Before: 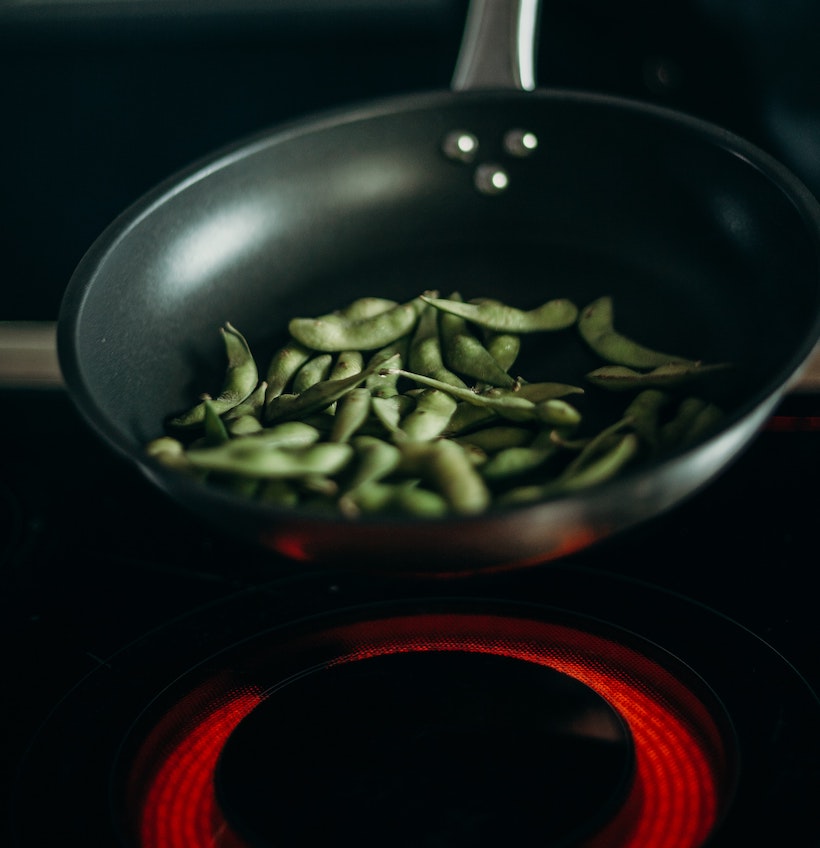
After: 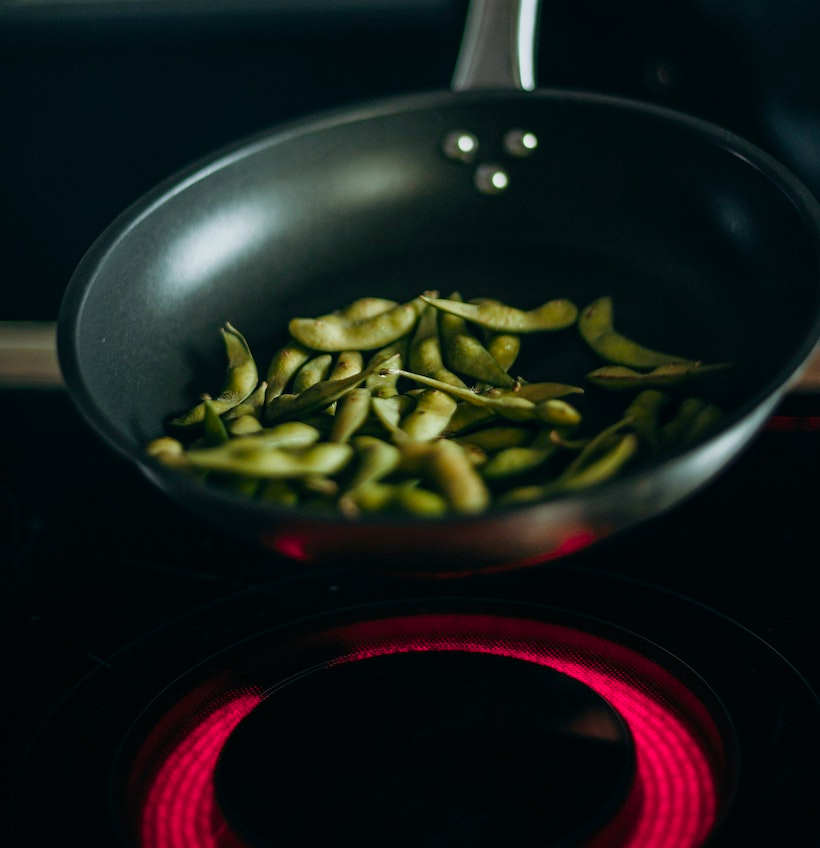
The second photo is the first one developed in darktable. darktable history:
white balance: red 0.983, blue 1.036
color balance: mode lift, gamma, gain (sRGB)
color zones: curves: ch1 [(0.24, 0.634) (0.75, 0.5)]; ch2 [(0.253, 0.437) (0.745, 0.491)], mix 102.12%
